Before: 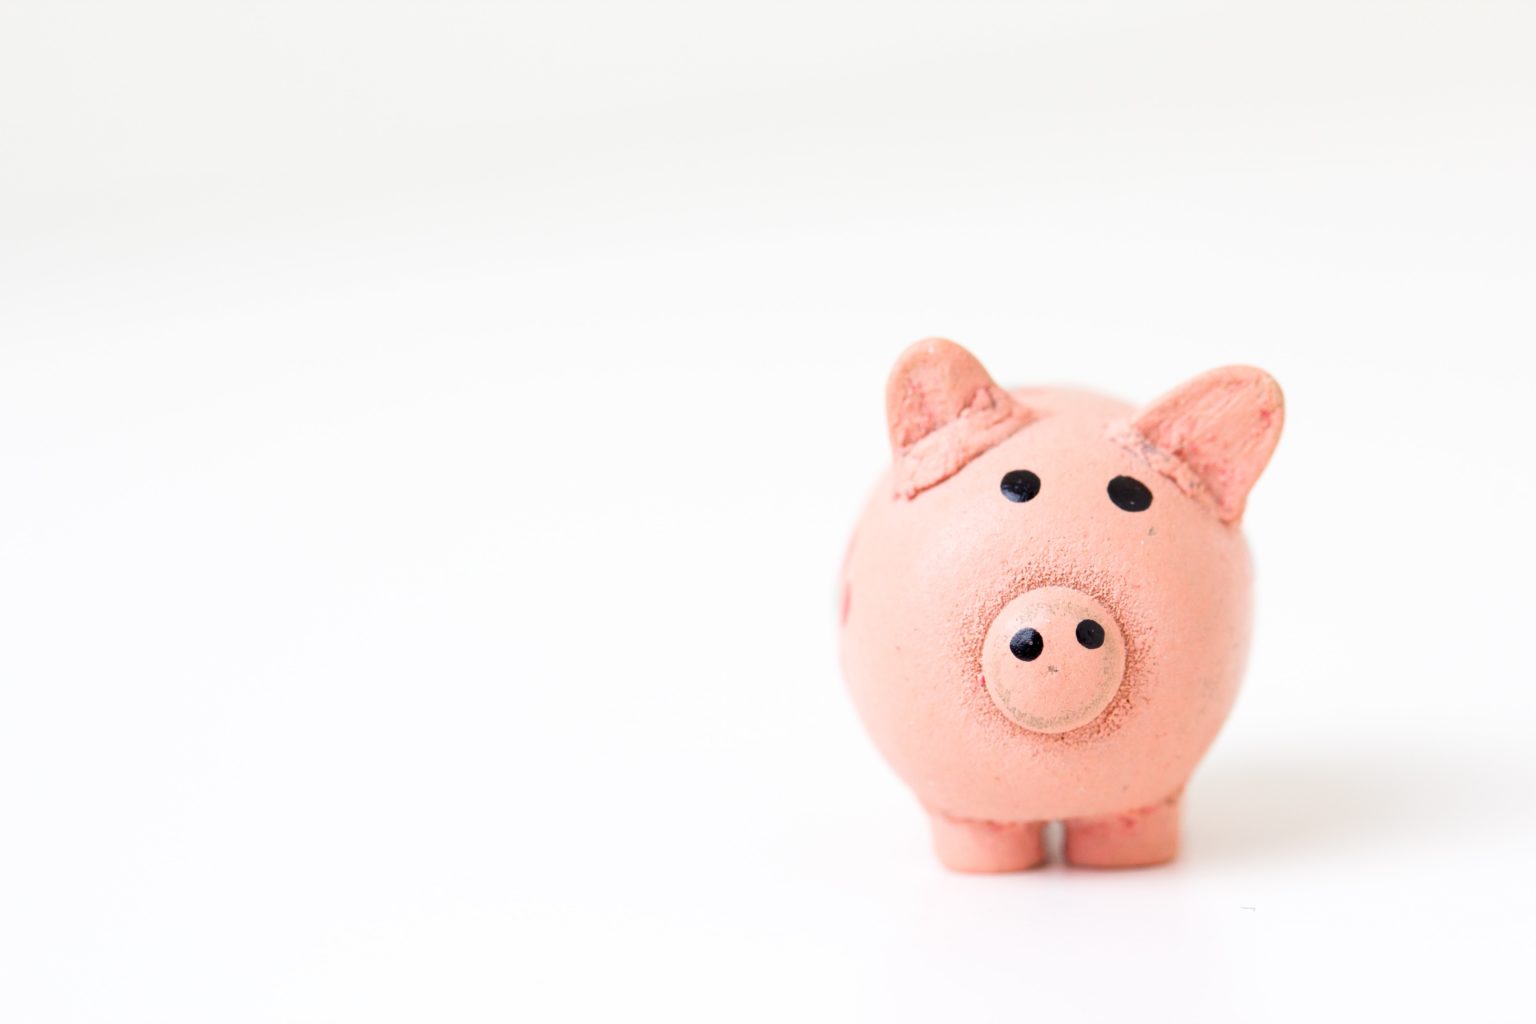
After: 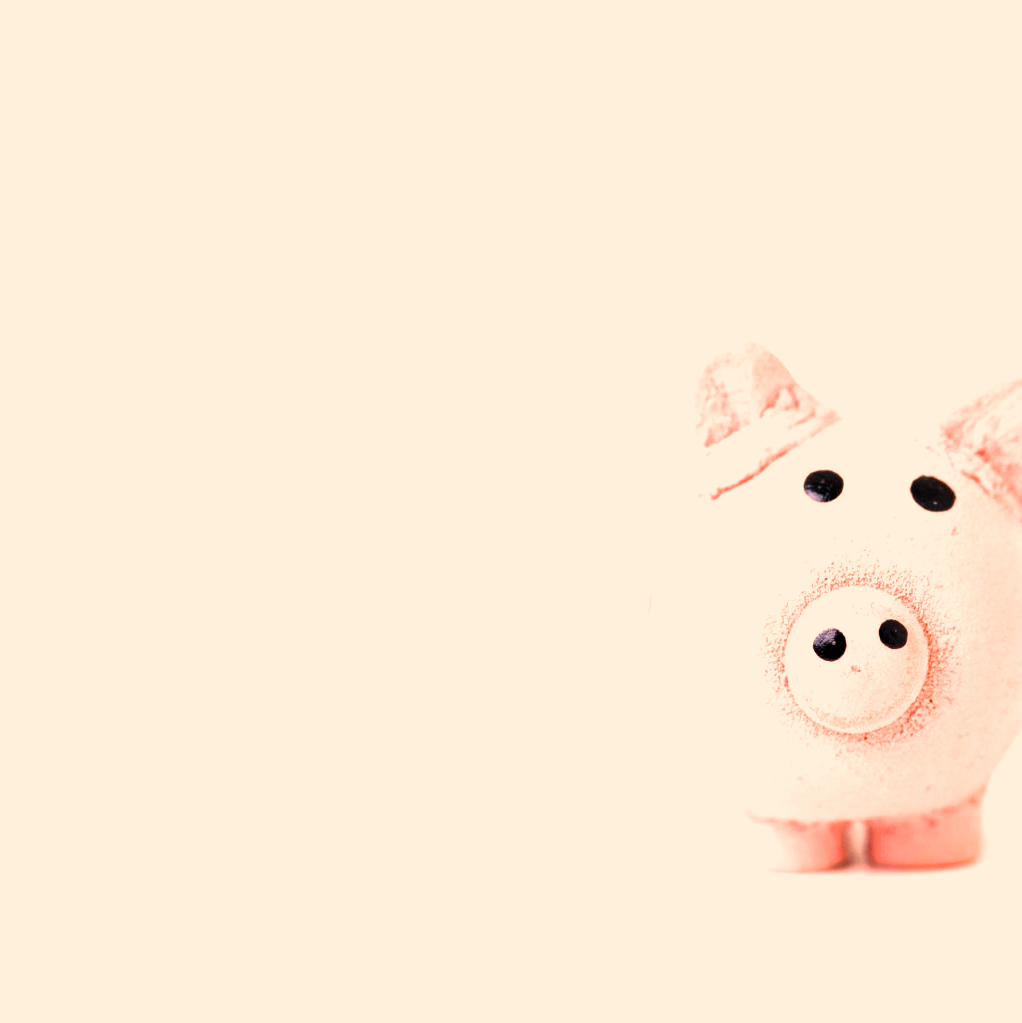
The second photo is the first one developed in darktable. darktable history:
color correction: highlights a* 20.43, highlights b* 19.23
exposure: black level correction 0, exposure 0.499 EV, compensate exposure bias true, compensate highlight preservation false
filmic rgb: black relative exposure -8.25 EV, white relative exposure 2.2 EV, threshold 3.02 EV, target white luminance 99.937%, hardness 7.11, latitude 74.85%, contrast 1.319, highlights saturation mix -1.61%, shadows ↔ highlights balance 30.25%, enable highlight reconstruction true
crop and rotate: left 12.881%, right 20.543%
